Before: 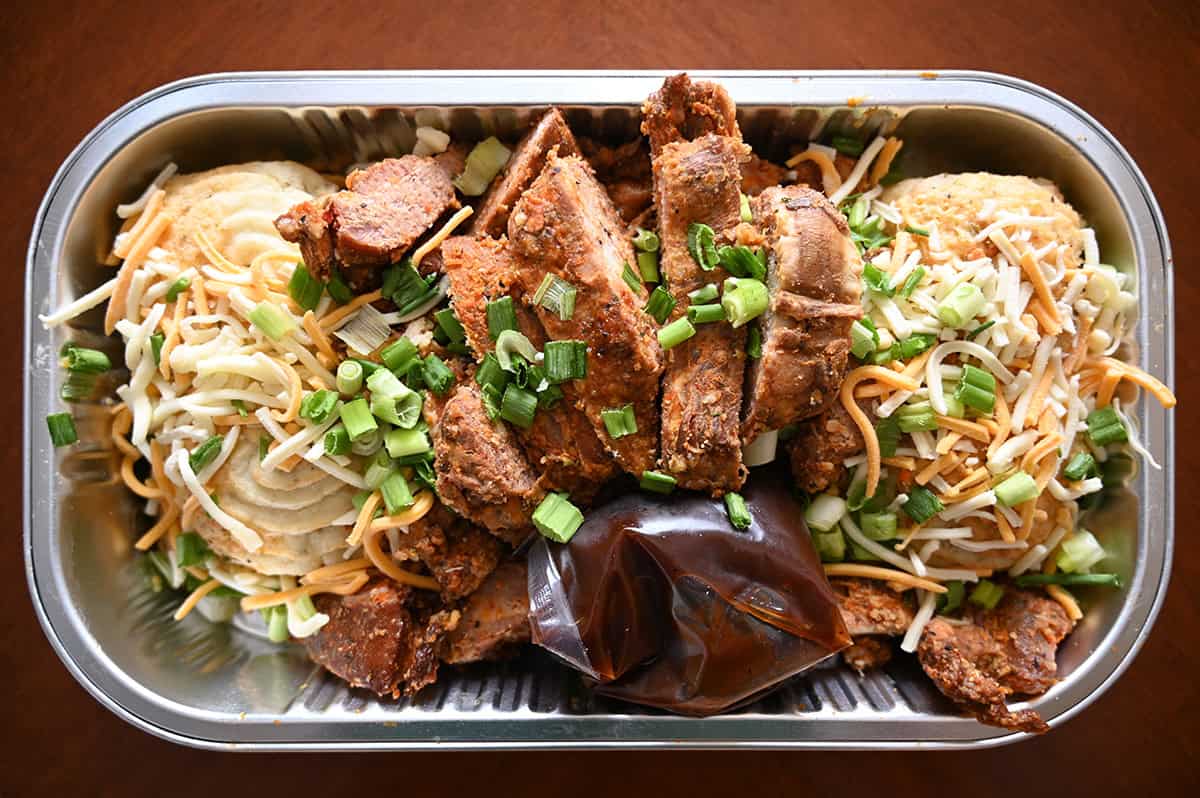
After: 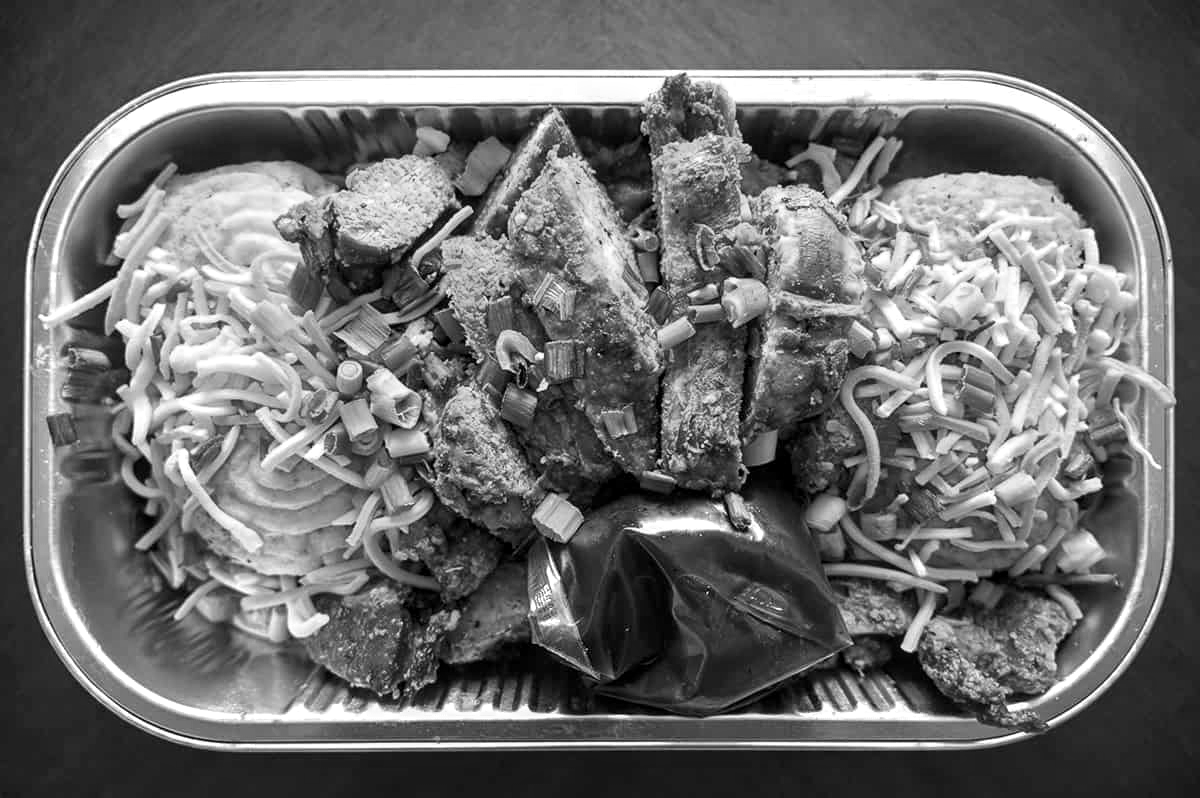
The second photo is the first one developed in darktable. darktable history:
local contrast: on, module defaults
color zones: curves: ch0 [(0, 0.613) (0.01, 0.613) (0.245, 0.448) (0.498, 0.529) (0.642, 0.665) (0.879, 0.777) (0.99, 0.613)]; ch1 [(0, 0) (0.143, 0) (0.286, 0) (0.429, 0) (0.571, 0) (0.714, 0) (0.857, 0)], mix 39.68%
